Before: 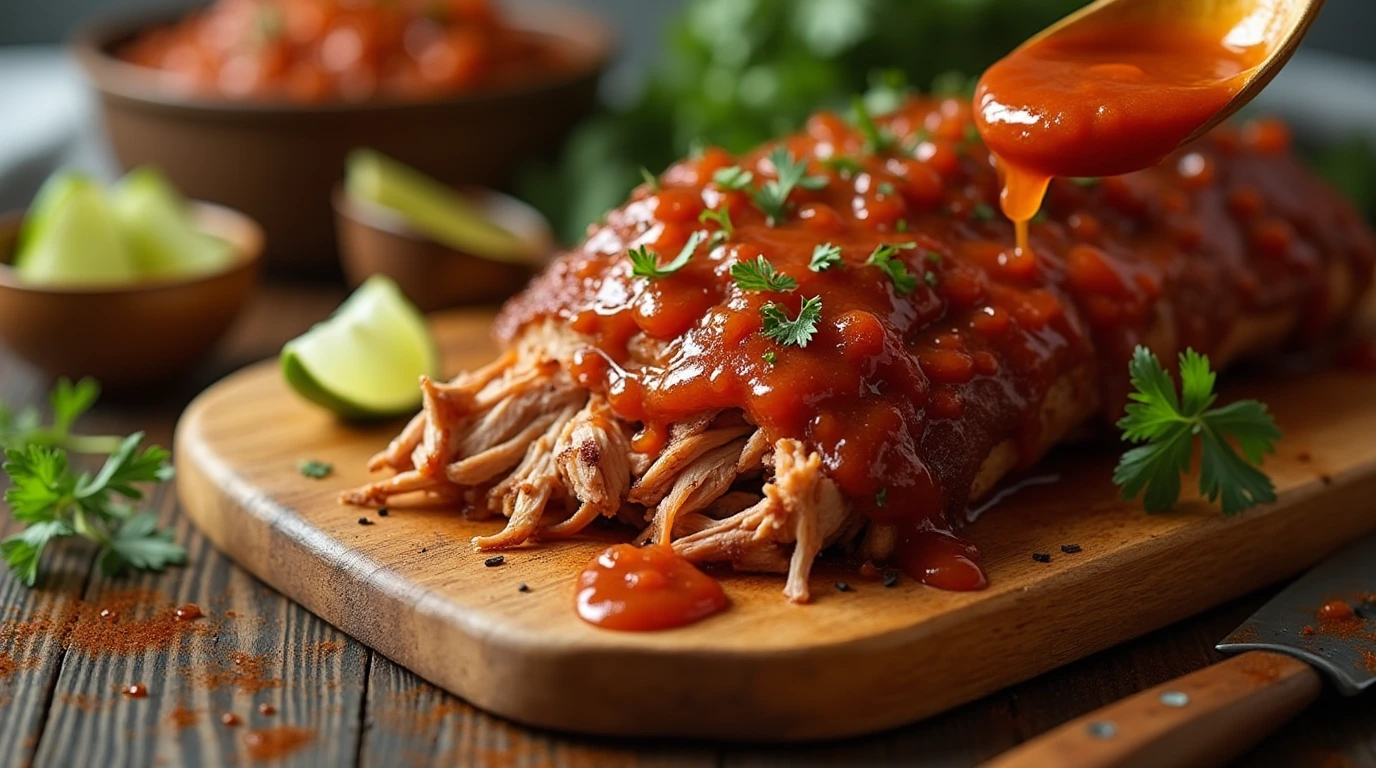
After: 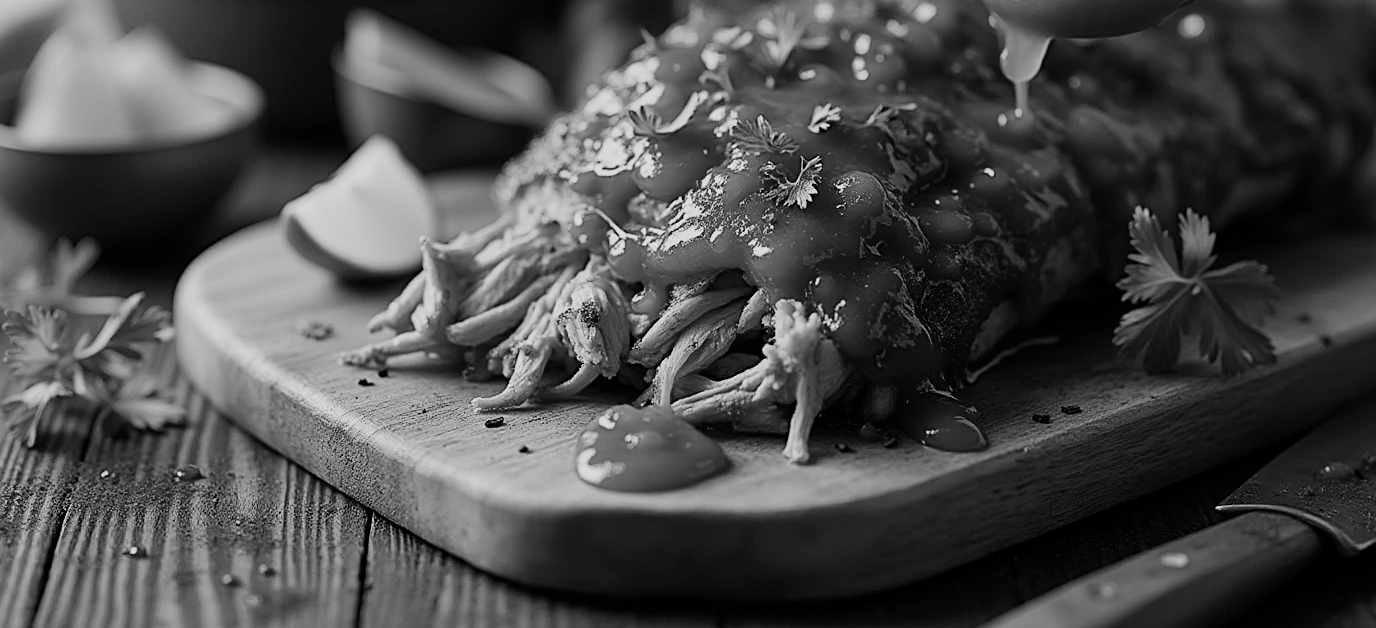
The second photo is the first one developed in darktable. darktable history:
crop and rotate: top 18.173%
sharpen: amount 0.468
color calibration: output gray [0.267, 0.423, 0.267, 0], illuminant custom, x 0.372, y 0.383, temperature 4280.67 K
exposure: exposure 0.372 EV, compensate highlight preservation false
filmic rgb: black relative exposure -7.65 EV, white relative exposure 4.56 EV, hardness 3.61, contrast 1.054, preserve chrominance max RGB, color science v6 (2022), contrast in shadows safe, contrast in highlights safe
